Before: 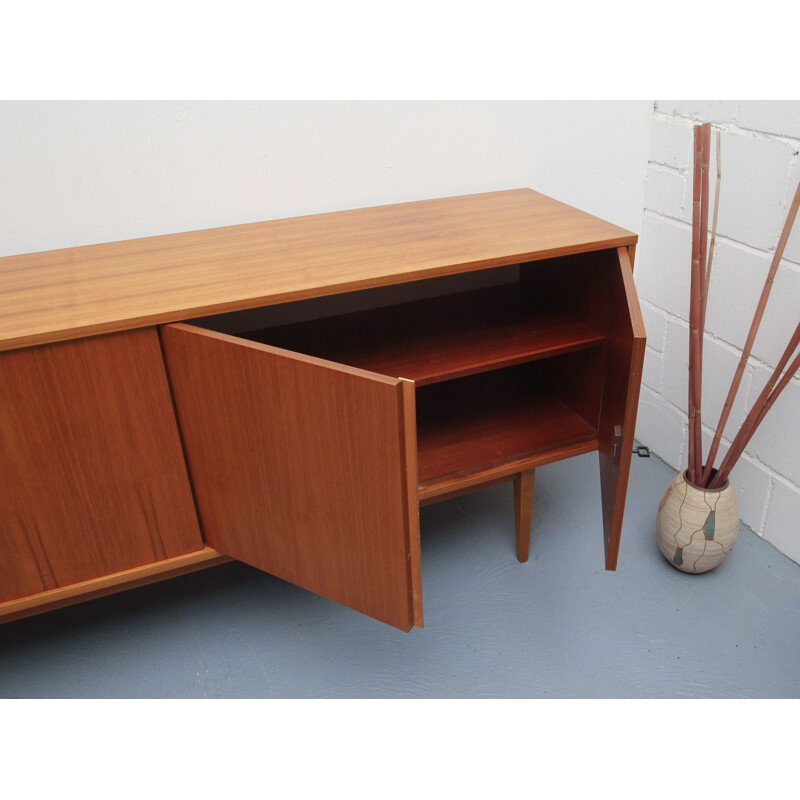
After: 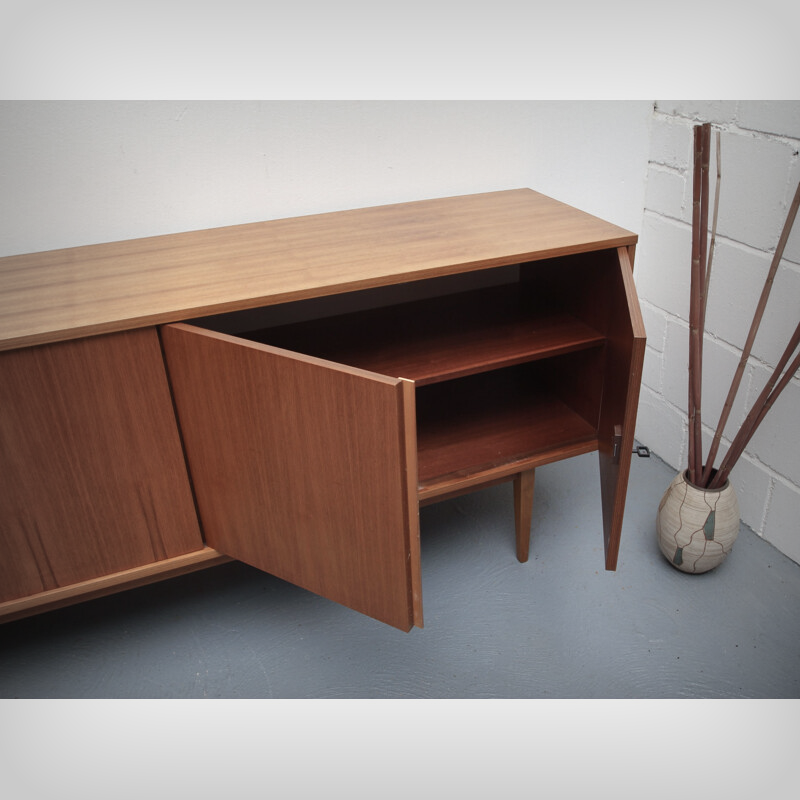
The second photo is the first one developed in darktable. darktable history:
contrast brightness saturation: contrast 0.103, saturation -0.303
vignetting: fall-off start 53.12%, brightness -0.411, saturation -0.3, automatic ratio true, width/height ratio 1.314, shape 0.227
shadows and highlights: soften with gaussian
